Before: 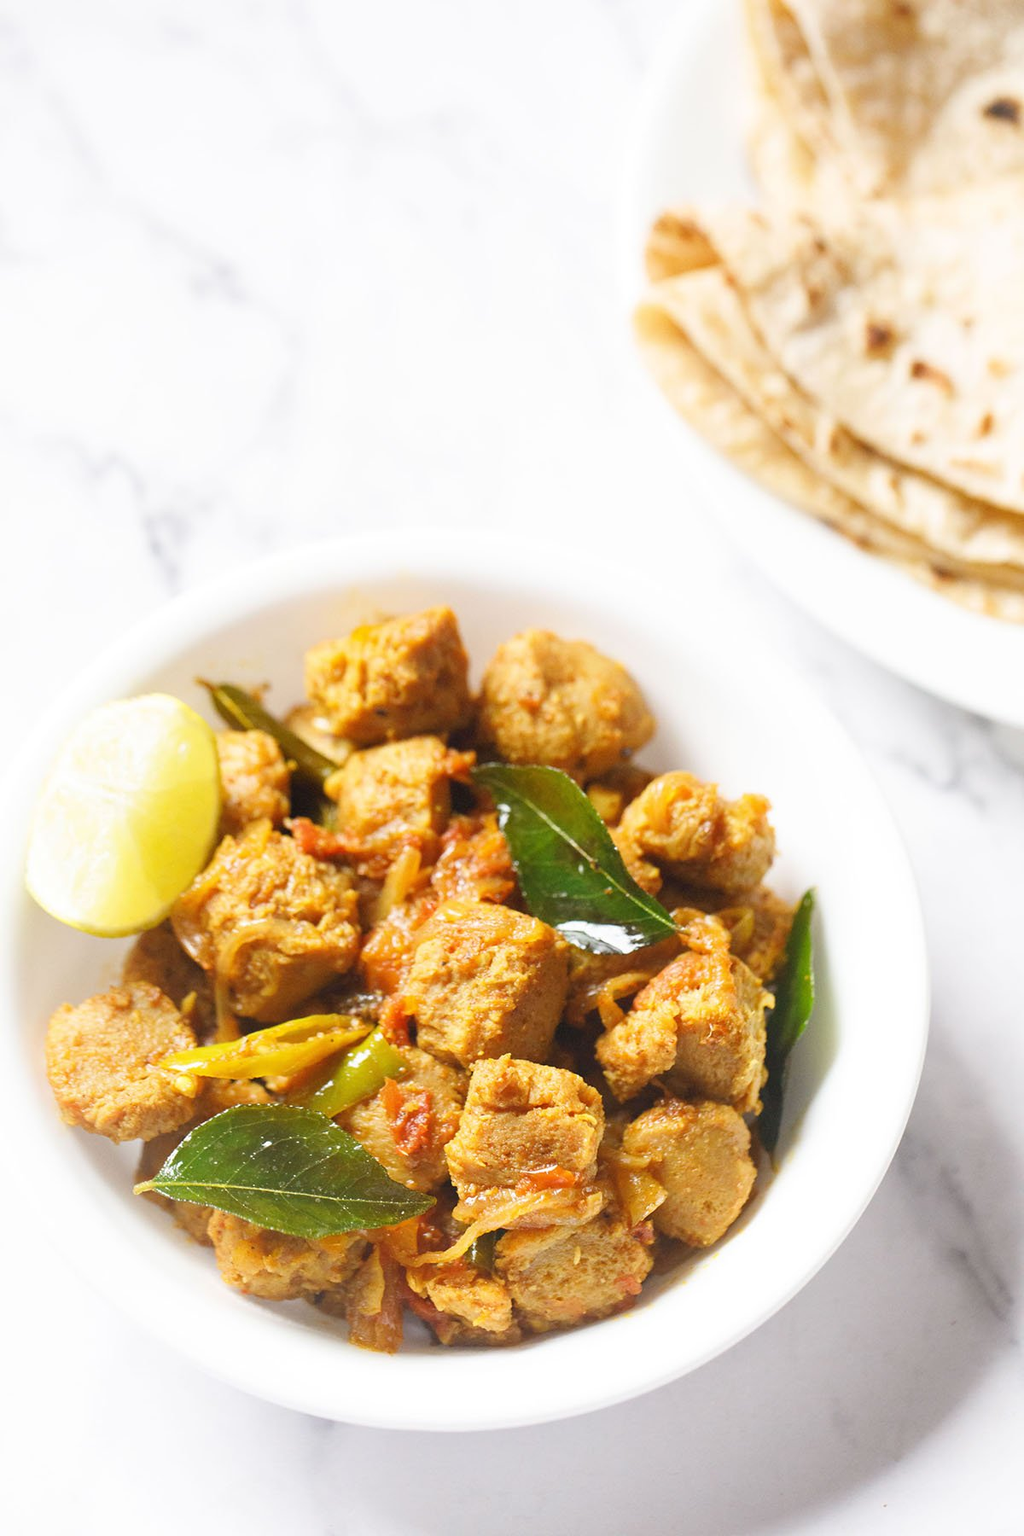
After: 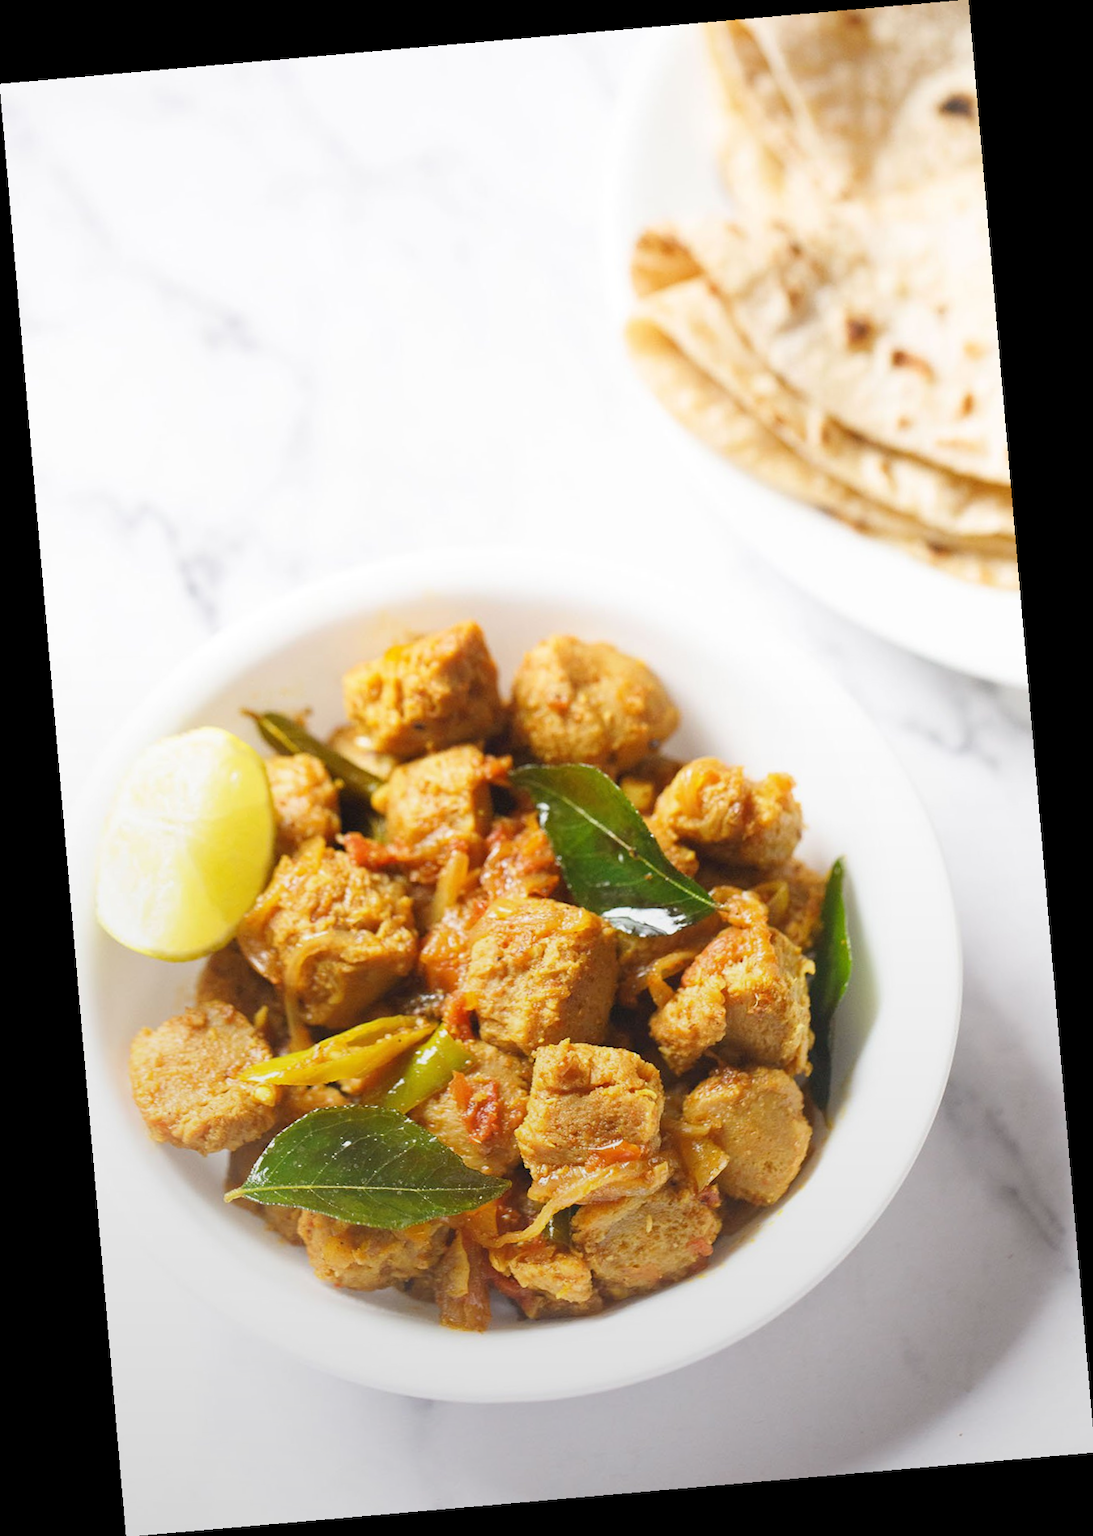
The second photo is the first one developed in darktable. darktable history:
graduated density: rotation -180°, offset 27.42
rotate and perspective: rotation -4.98°, automatic cropping off
